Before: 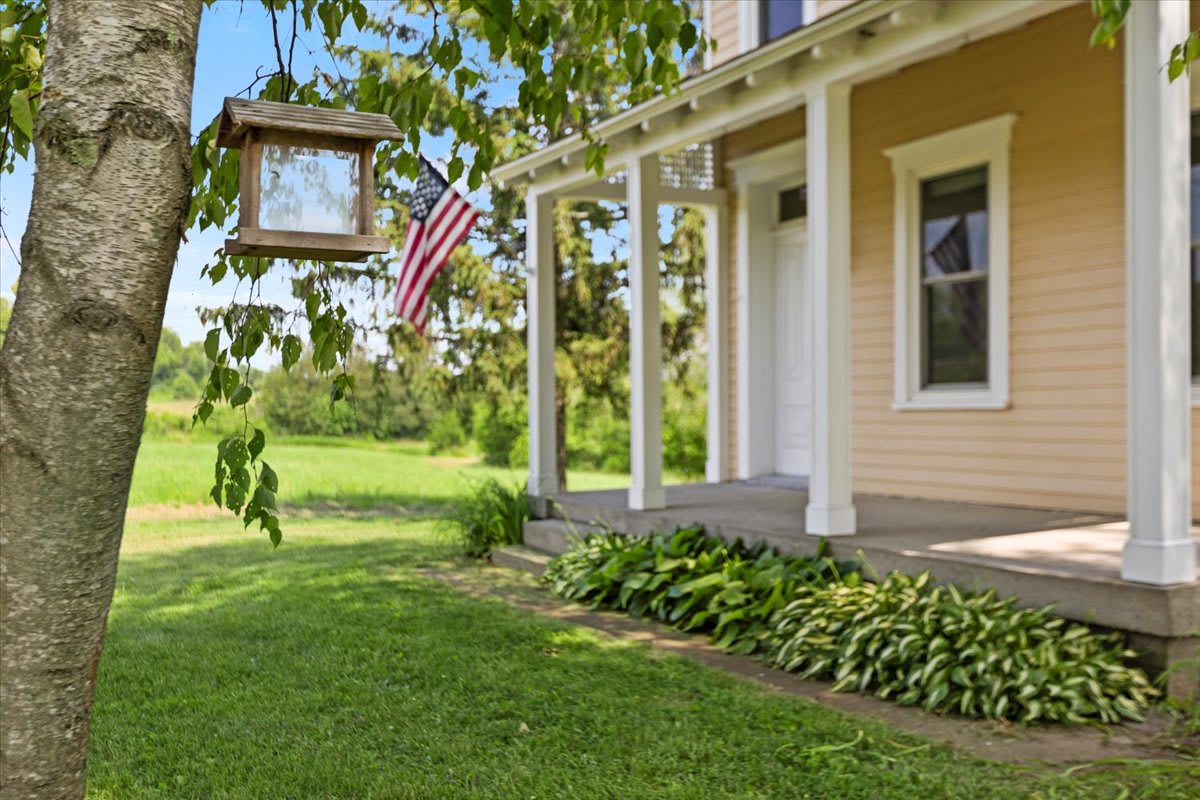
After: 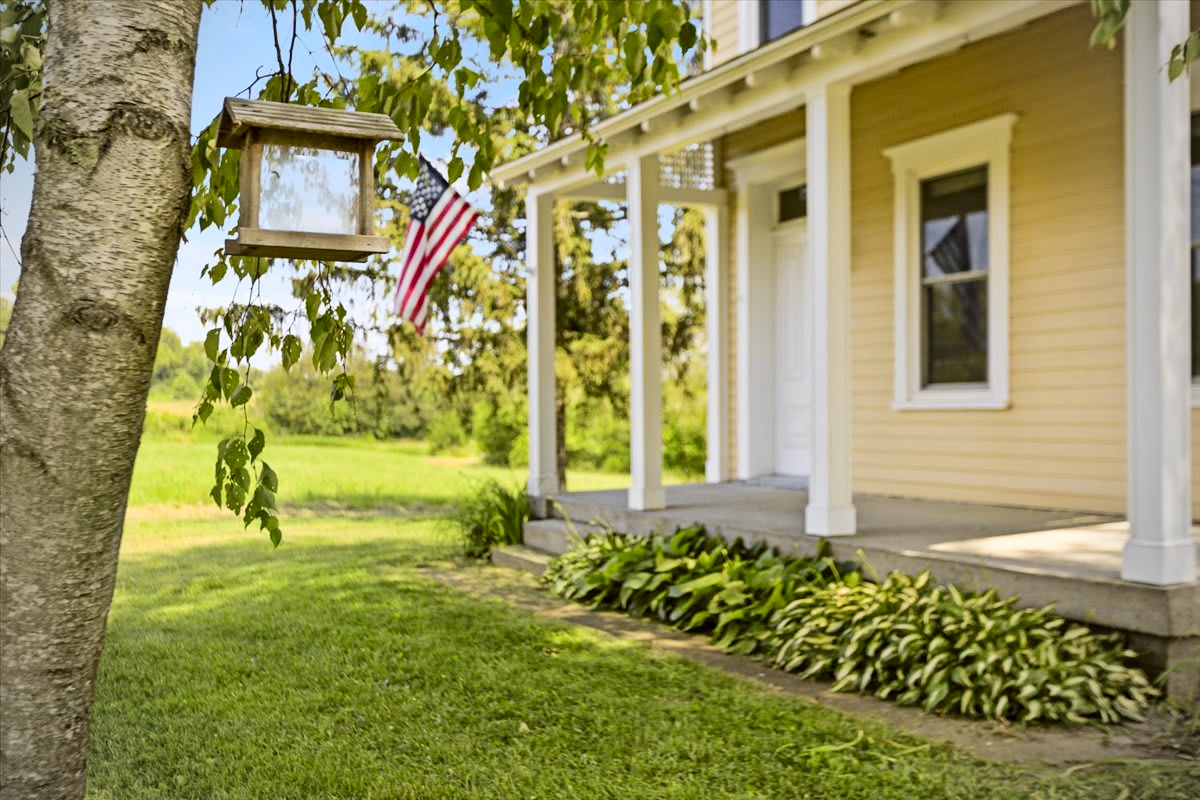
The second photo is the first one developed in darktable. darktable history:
tone curve: curves: ch0 [(0, 0) (0.239, 0.248) (0.508, 0.606) (0.828, 0.878) (1, 1)]; ch1 [(0, 0) (0.401, 0.42) (0.45, 0.464) (0.492, 0.498) (0.511, 0.507) (0.561, 0.549) (0.688, 0.726) (1, 1)]; ch2 [(0, 0) (0.411, 0.433) (0.5, 0.504) (0.545, 0.574) (1, 1)], color space Lab, independent channels, preserve colors none
vignetting: on, module defaults
